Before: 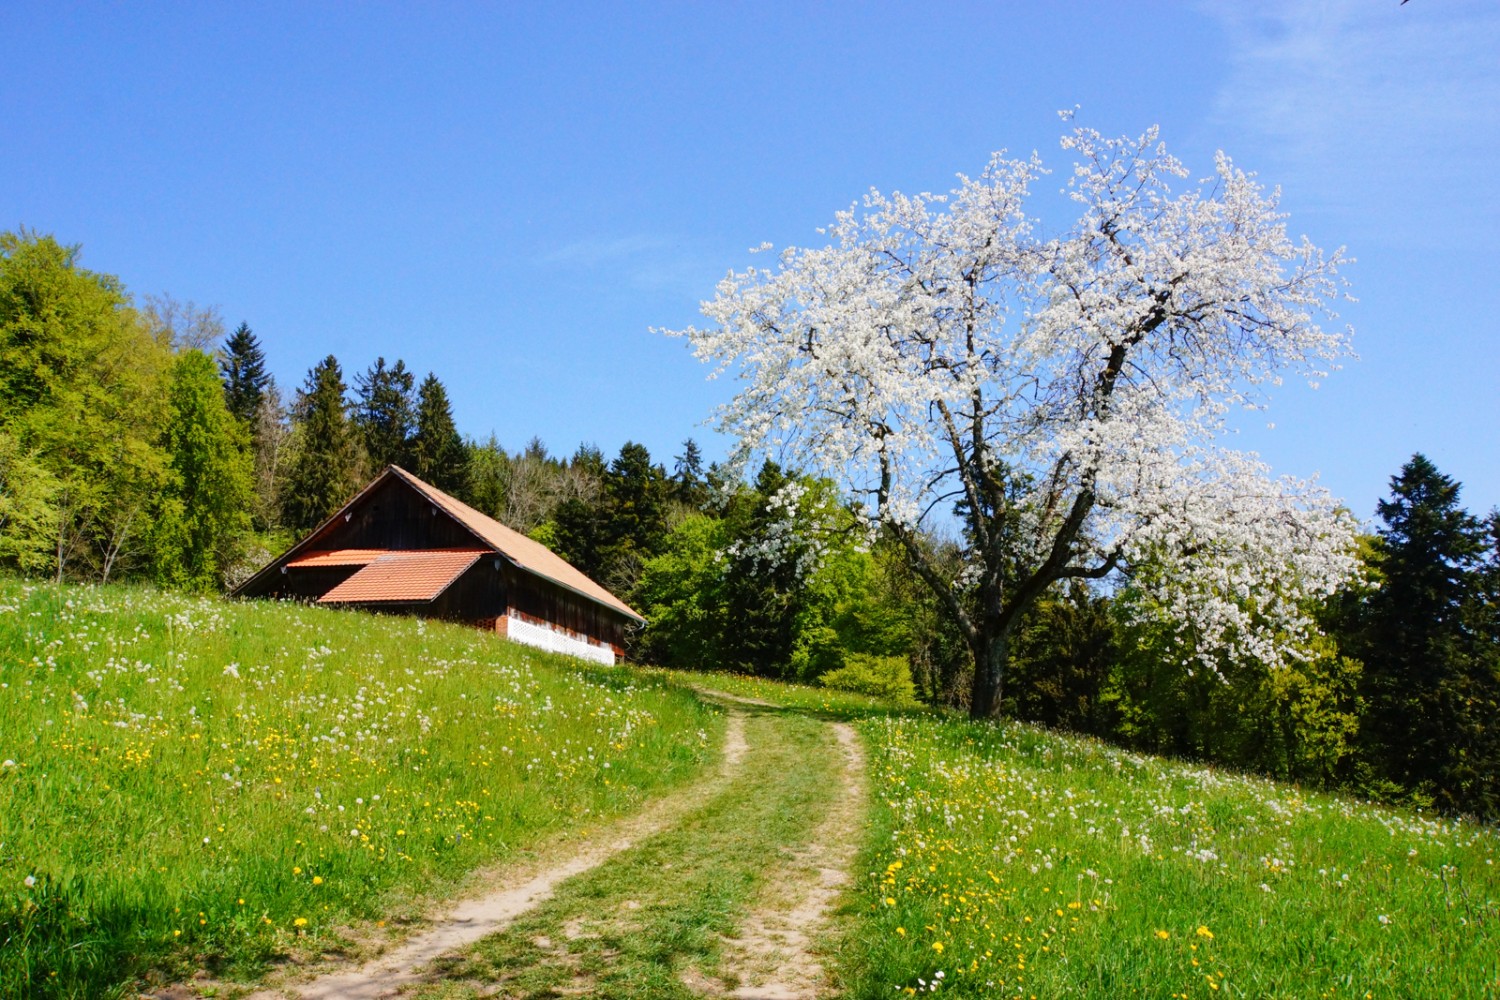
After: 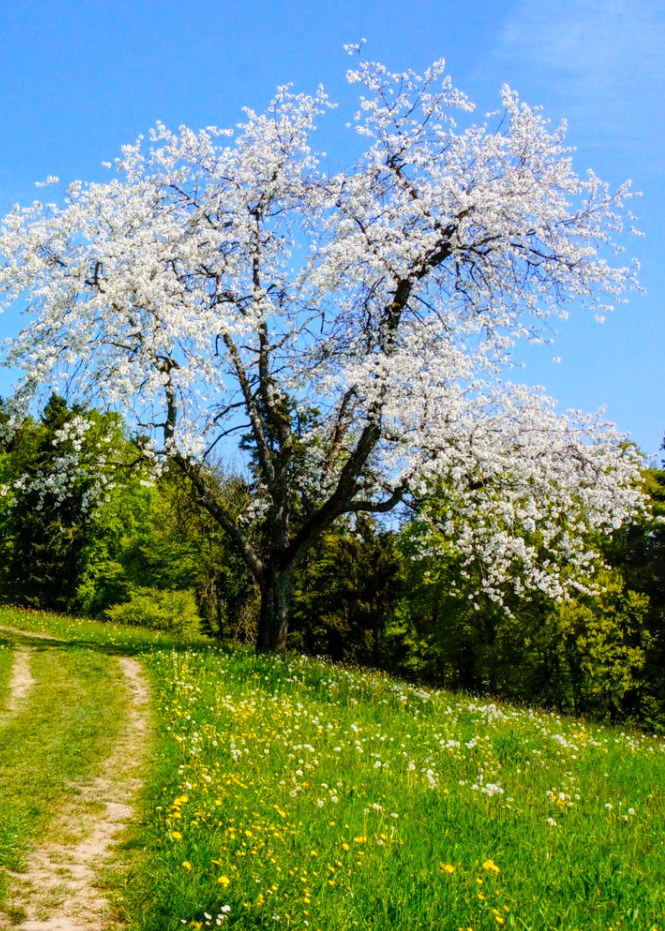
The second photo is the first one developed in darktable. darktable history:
local contrast: on, module defaults
crop: left 47.628%, top 6.643%, right 7.874%
color balance rgb: perceptual saturation grading › global saturation 25%, global vibrance 20%
